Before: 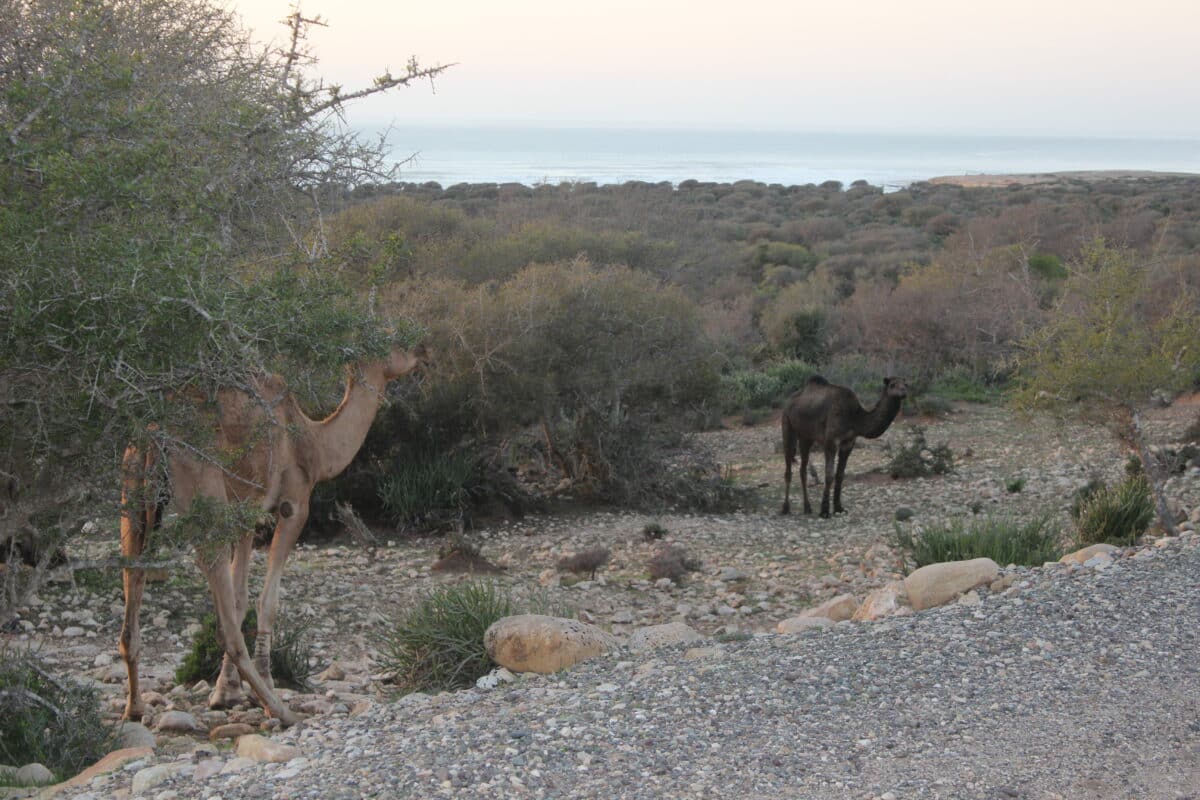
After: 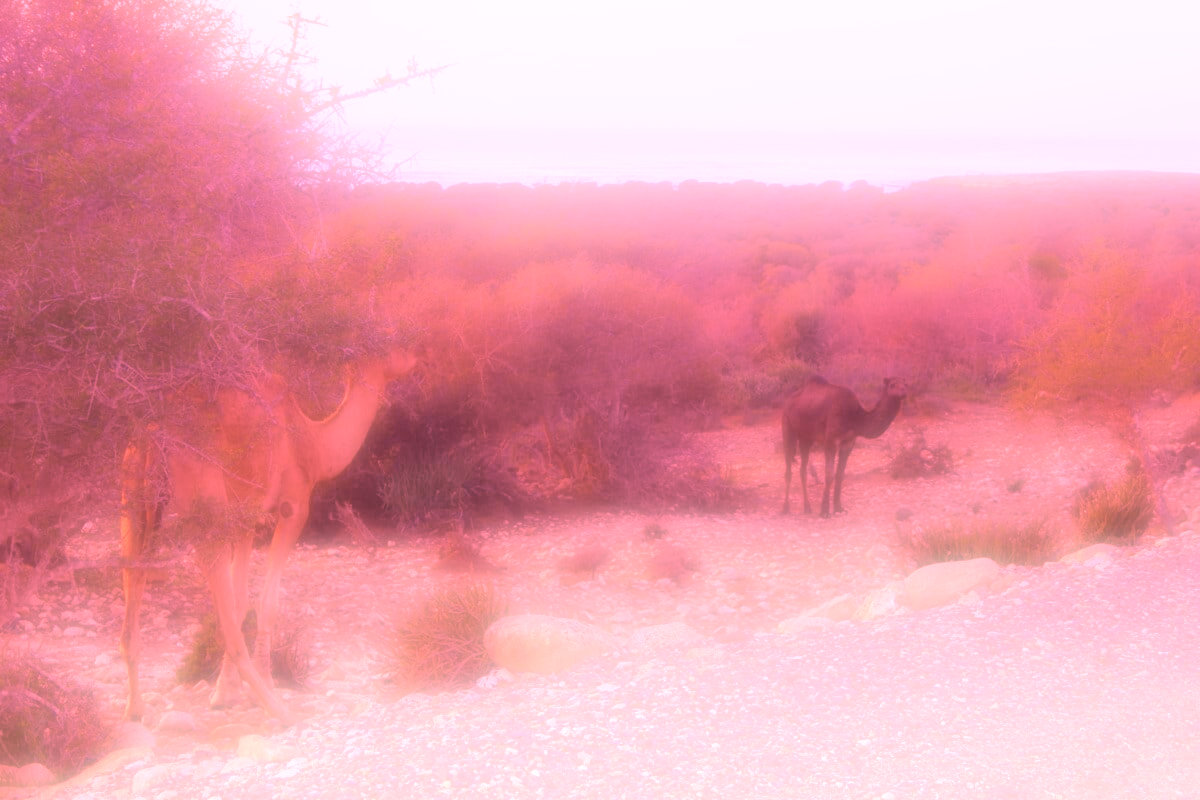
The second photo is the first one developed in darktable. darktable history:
white balance: red 2.207, blue 1.293
color contrast: green-magenta contrast 0.85, blue-yellow contrast 1.25, unbound 0
graduated density: hue 238.83°, saturation 50%
bloom: on, module defaults
tone curve: curves: ch0 [(0, 0) (0.004, 0.008) (0.077, 0.156) (0.169, 0.29) (0.774, 0.774) (1, 1)], color space Lab, linked channels, preserve colors none
velvia: on, module defaults
soften: on, module defaults
